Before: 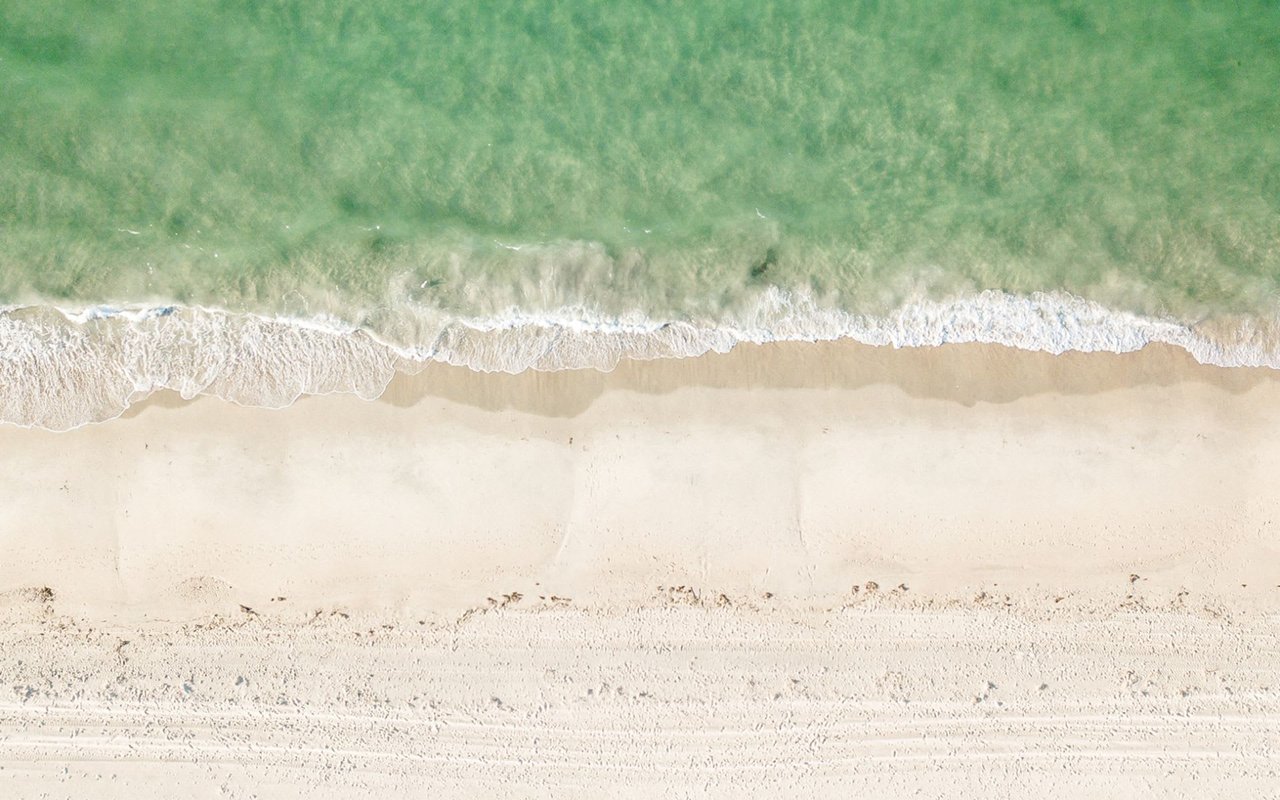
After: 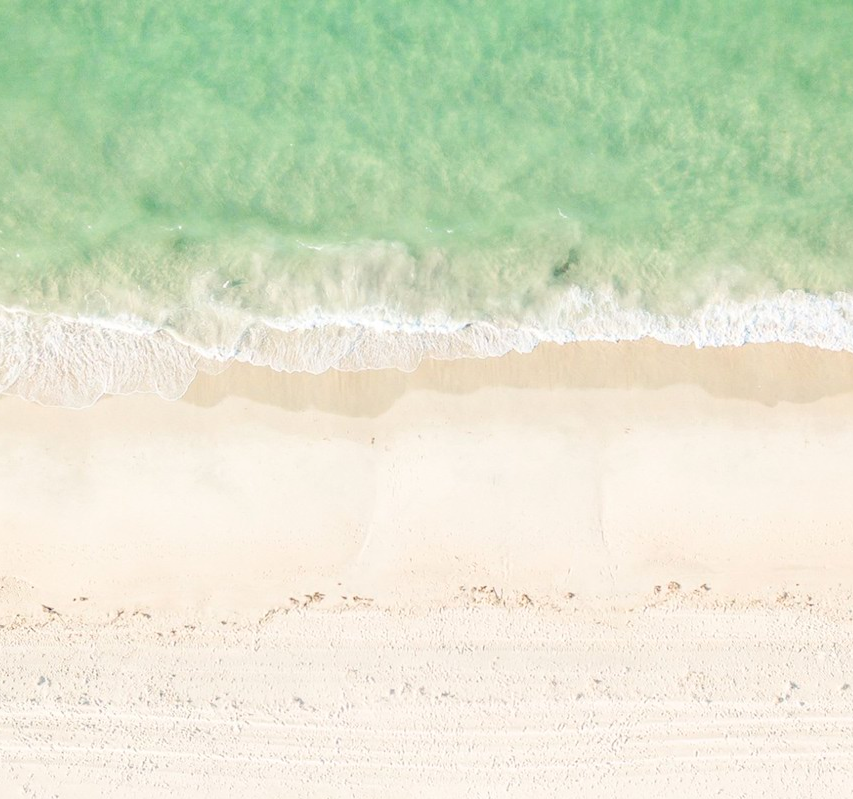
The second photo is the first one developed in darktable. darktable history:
global tonemap: drago (0.7, 100)
crop and rotate: left 15.546%, right 17.787%
